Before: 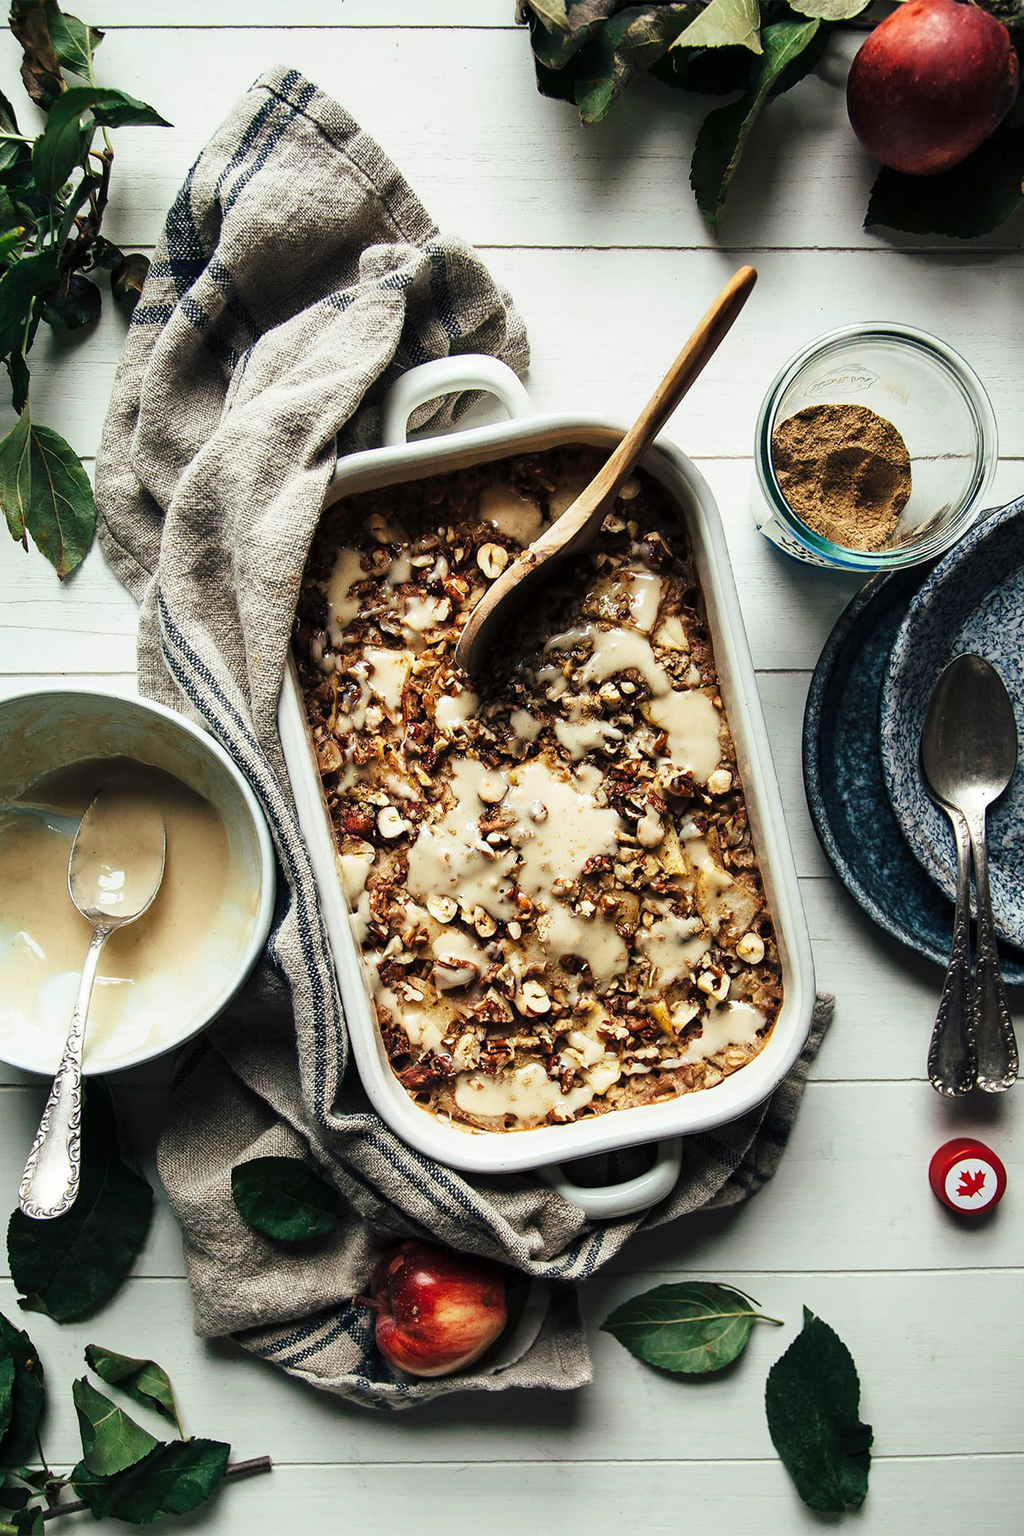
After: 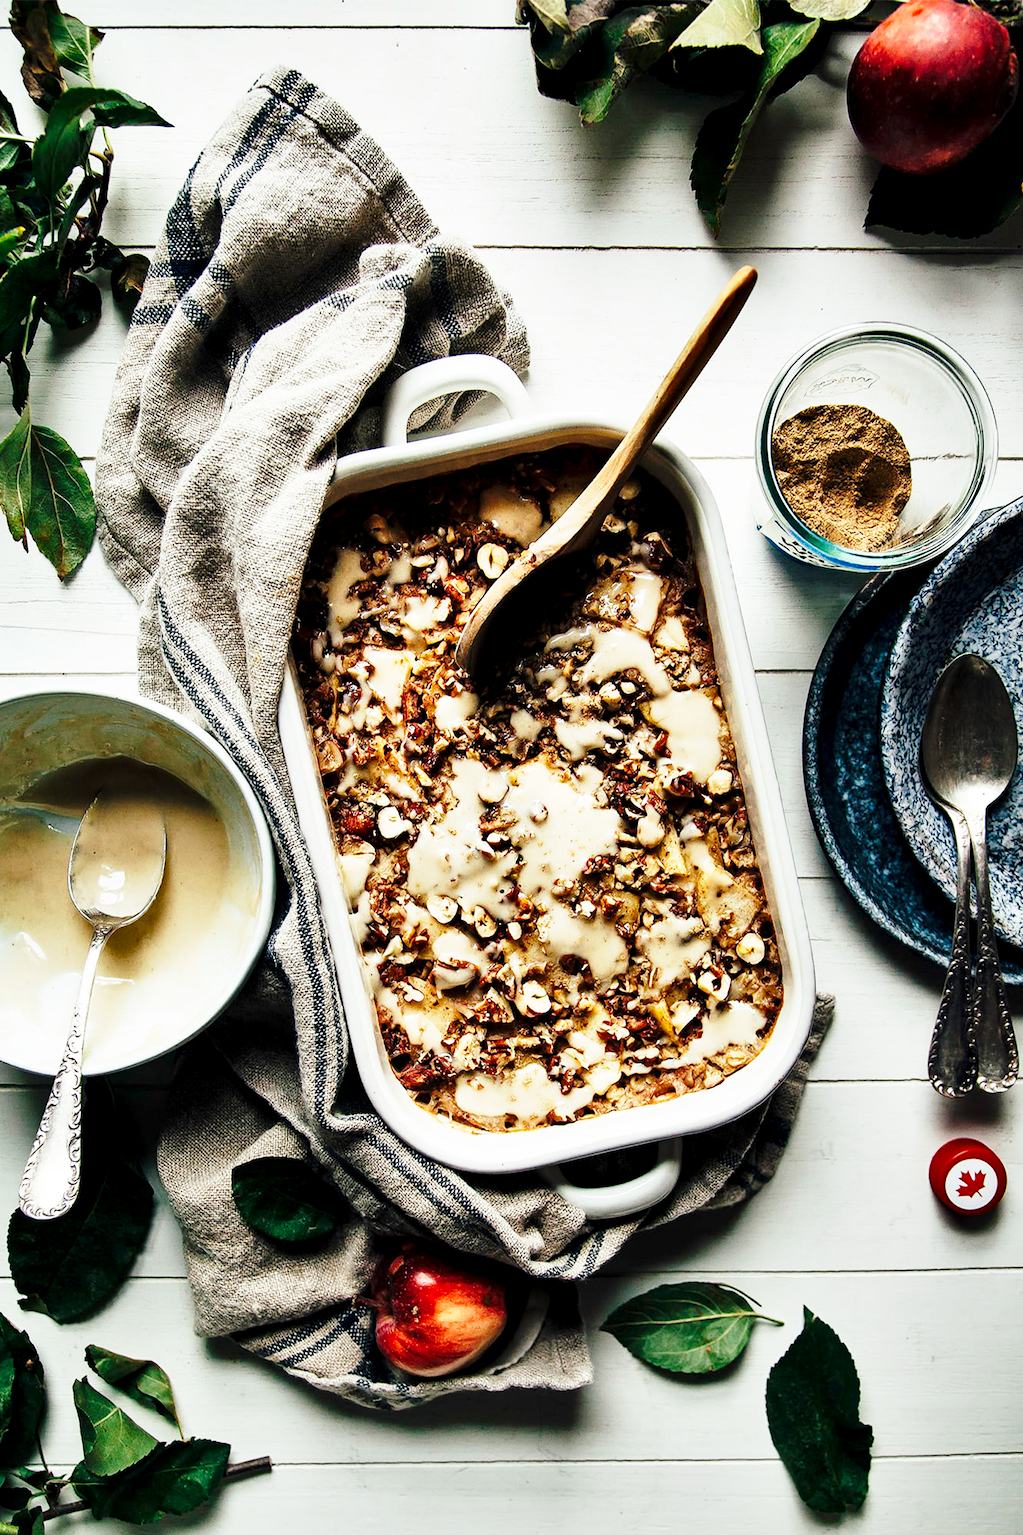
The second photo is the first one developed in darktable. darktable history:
sharpen: radius 2.893, amount 0.852, threshold 47.522
shadows and highlights: shadows 30.74, highlights -63.18, soften with gaussian
base curve: curves: ch0 [(0, 0) (0.028, 0.03) (0.121, 0.232) (0.46, 0.748) (0.859, 0.968) (1, 1)], preserve colors none
exposure: black level correction 0.005, exposure 0.005 EV, compensate exposure bias true, compensate highlight preservation false
